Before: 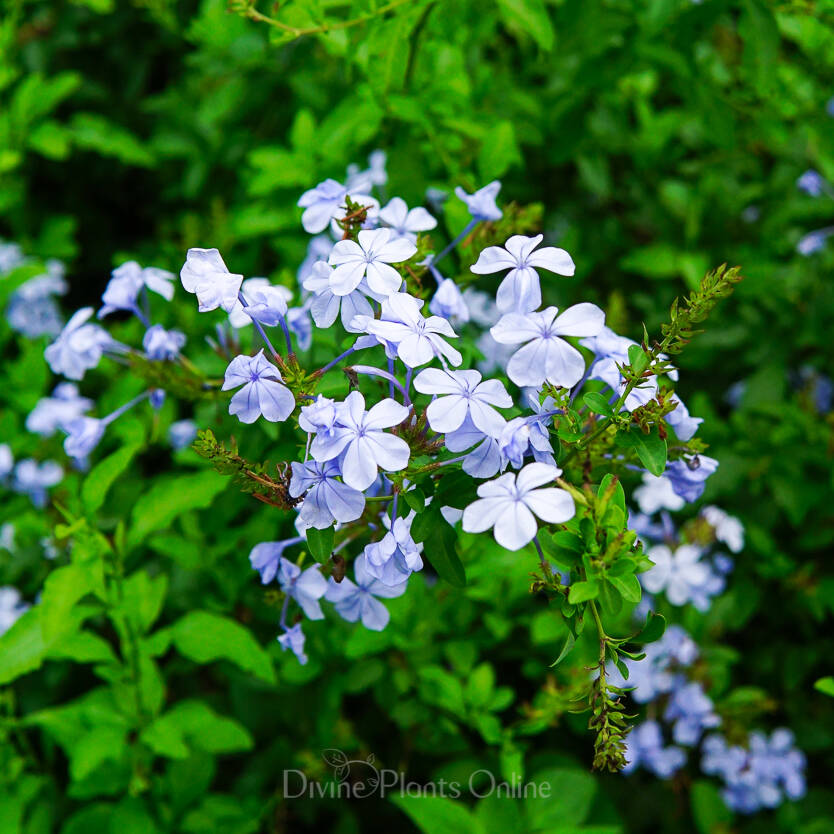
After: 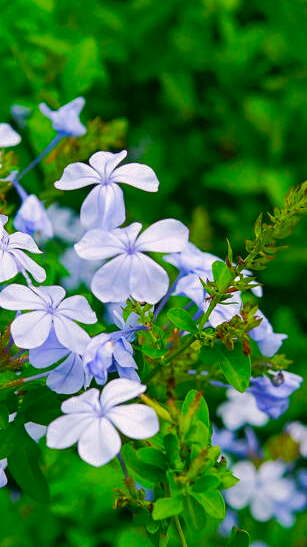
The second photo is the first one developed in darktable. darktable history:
crop and rotate: left 49.936%, top 10.094%, right 13.136%, bottom 24.256%
shadows and highlights: on, module defaults
color balance rgb: perceptual saturation grading › global saturation 20%, global vibrance 20%
color correction: highlights a* 4.02, highlights b* 4.98, shadows a* -7.55, shadows b* 4.98
